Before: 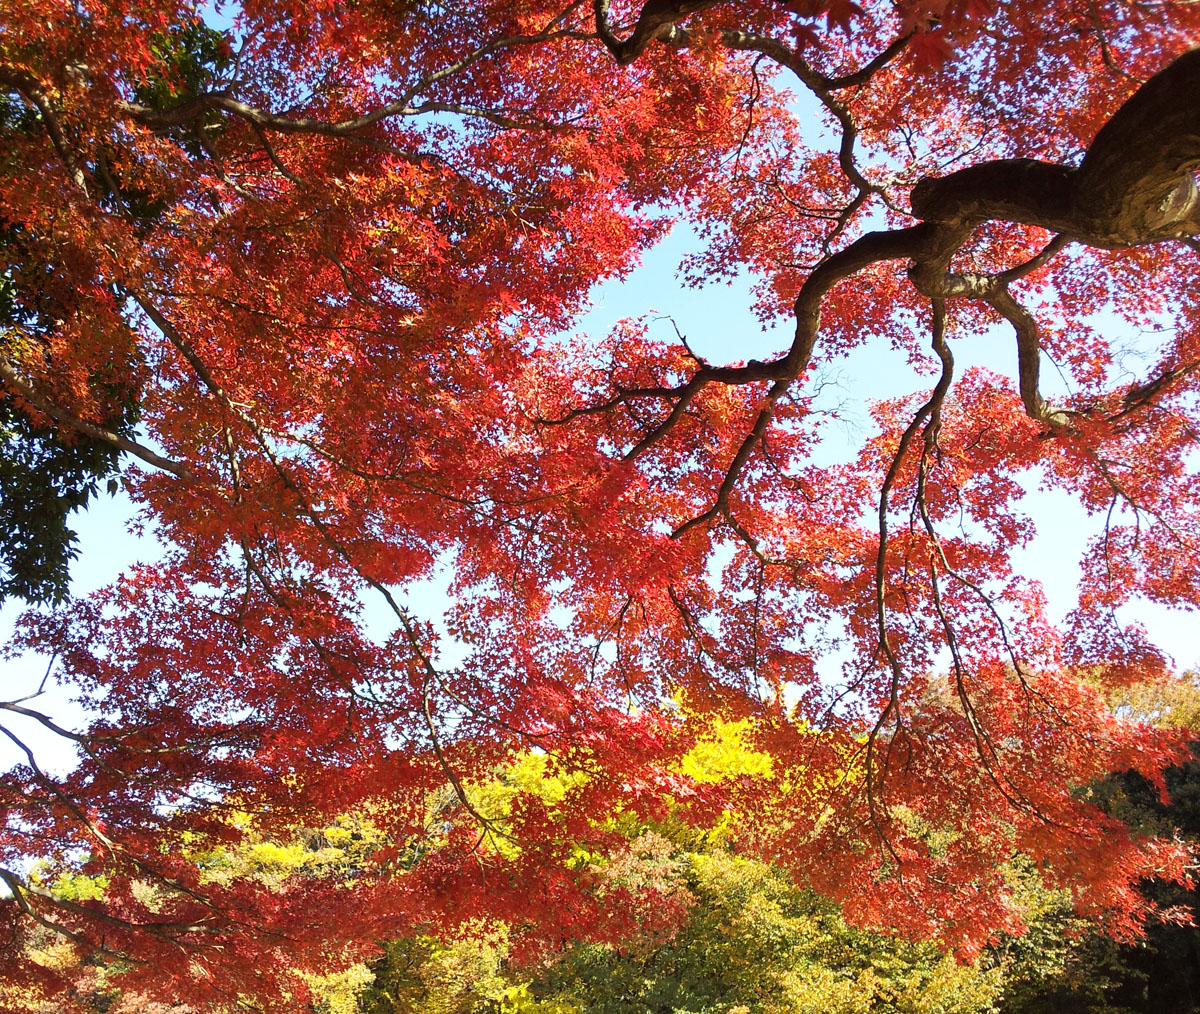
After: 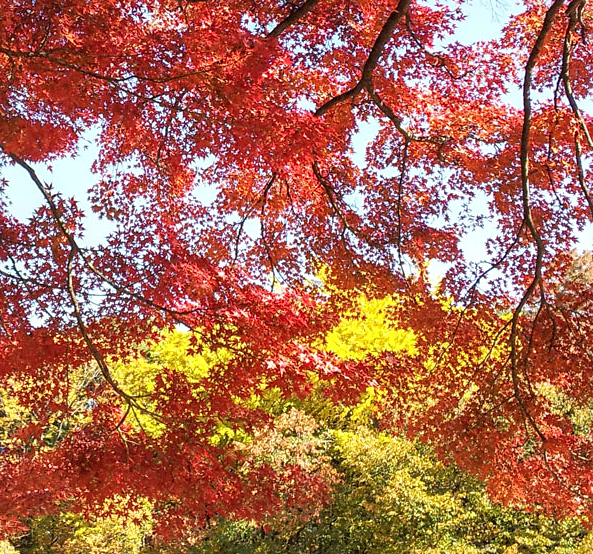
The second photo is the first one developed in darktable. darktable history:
crop: left 29.672%, top 41.786%, right 20.851%, bottom 3.487%
local contrast: on, module defaults
sharpen: amount 0.2
